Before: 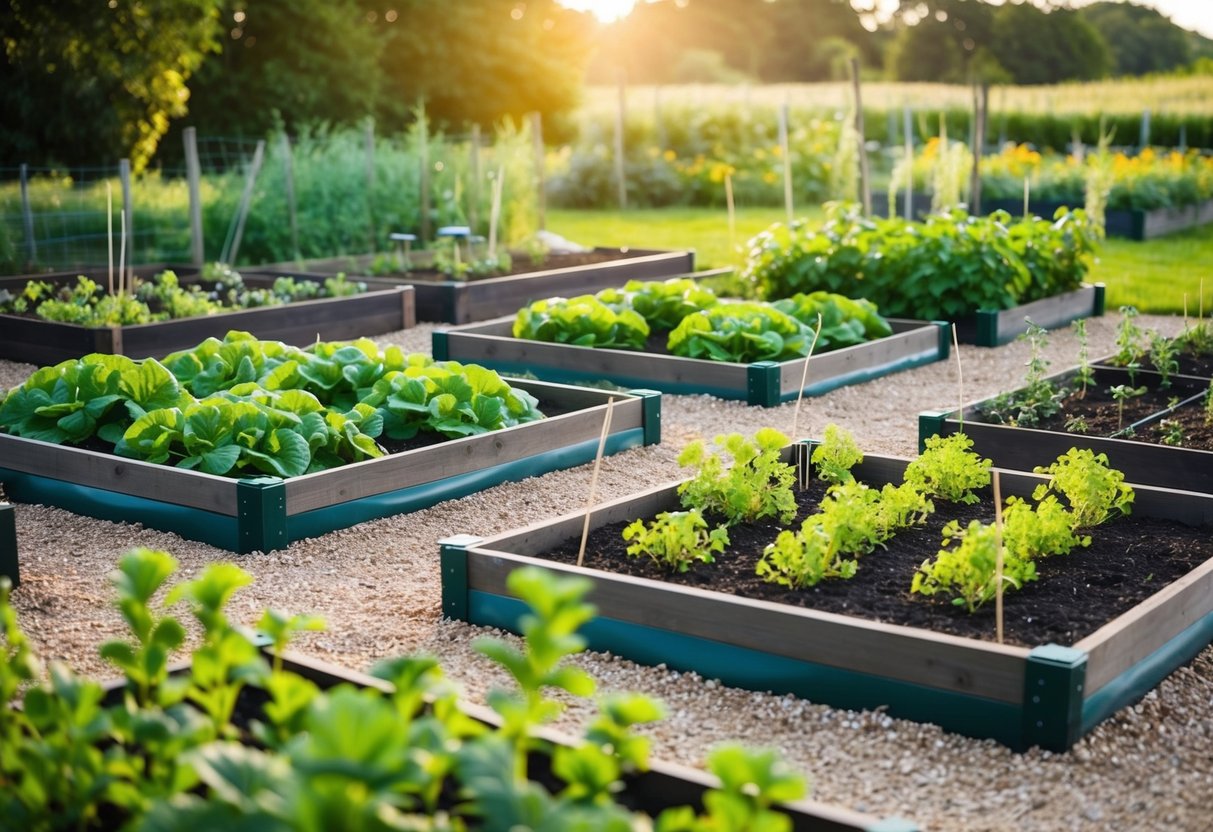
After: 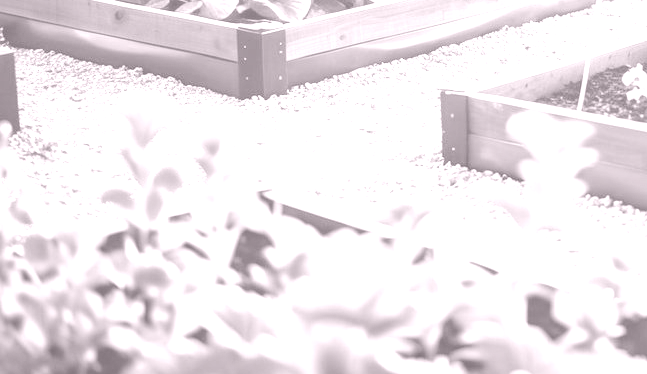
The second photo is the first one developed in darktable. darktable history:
contrast brightness saturation: contrast 0.07, brightness 0.18, saturation 0.4
colorize: hue 25.2°, saturation 83%, source mix 82%, lightness 79%, version 1
local contrast: on, module defaults
crop and rotate: top 54.778%, right 46.61%, bottom 0.159%
